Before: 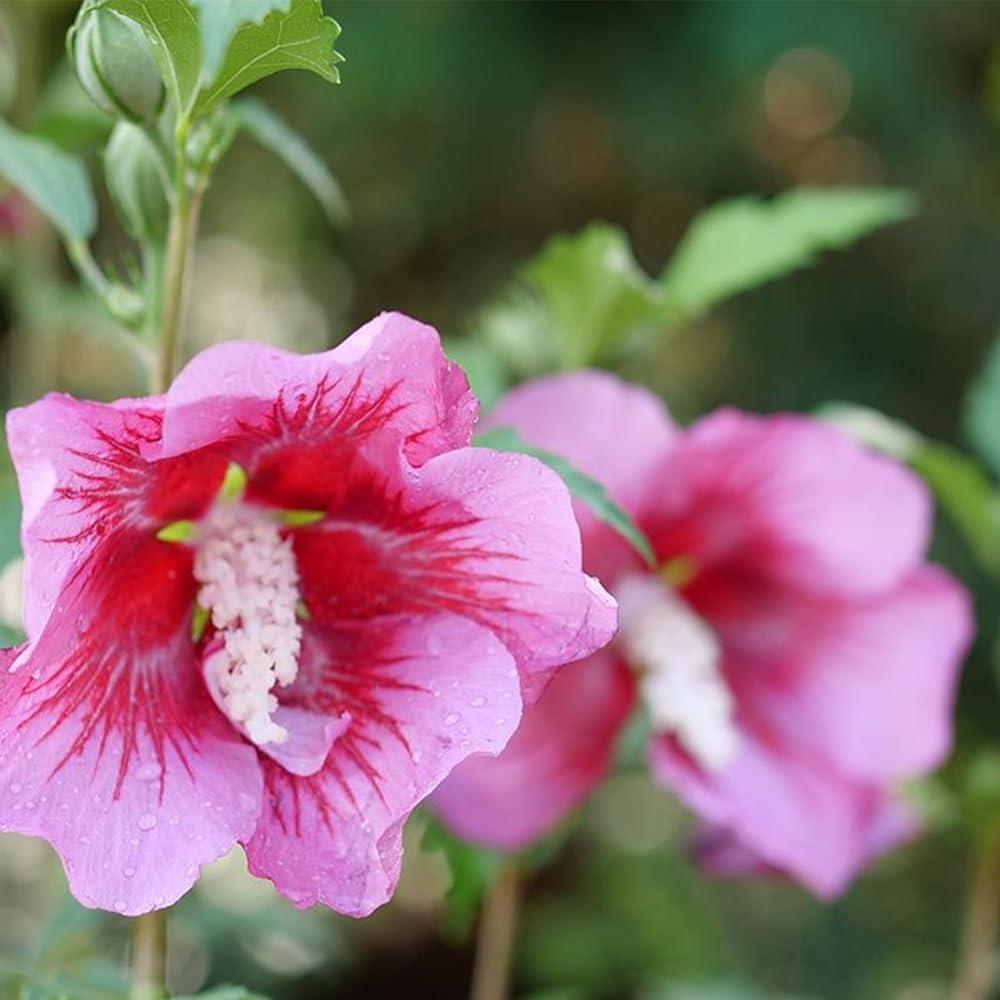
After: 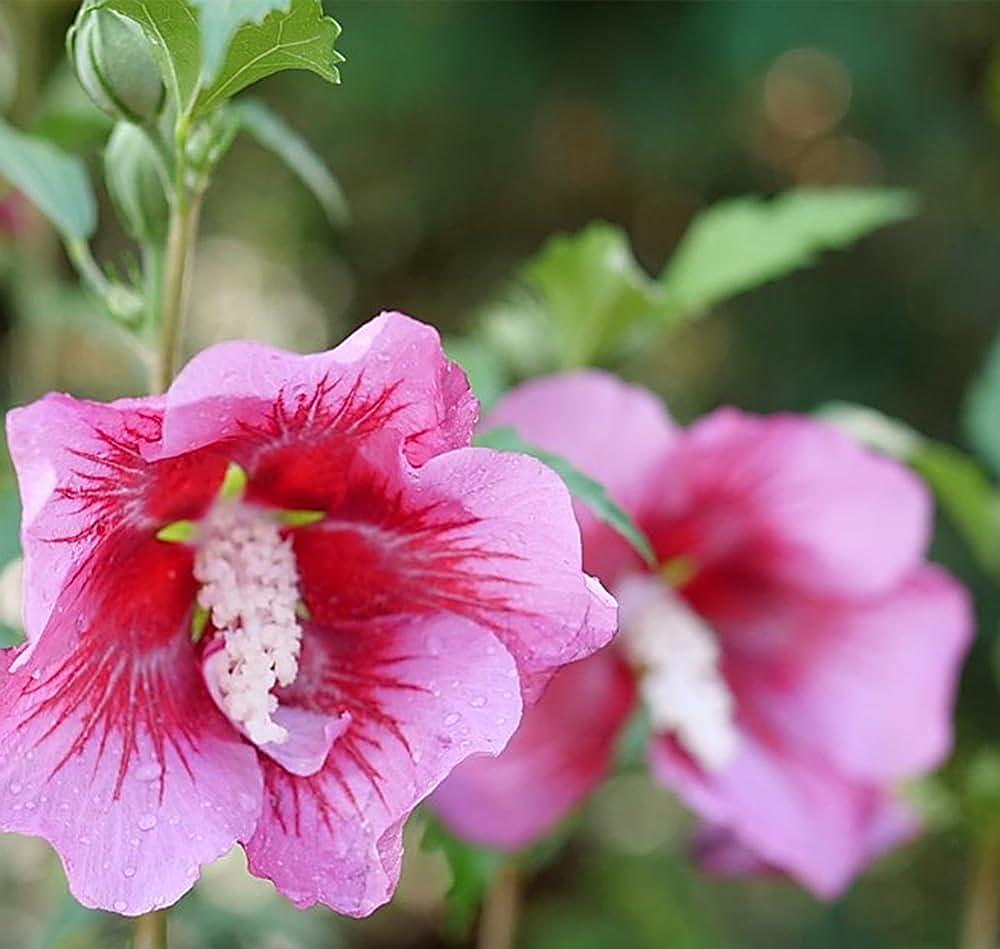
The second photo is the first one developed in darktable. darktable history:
crop and rotate: top 0.005%, bottom 5.021%
sharpen: amount 0.751
